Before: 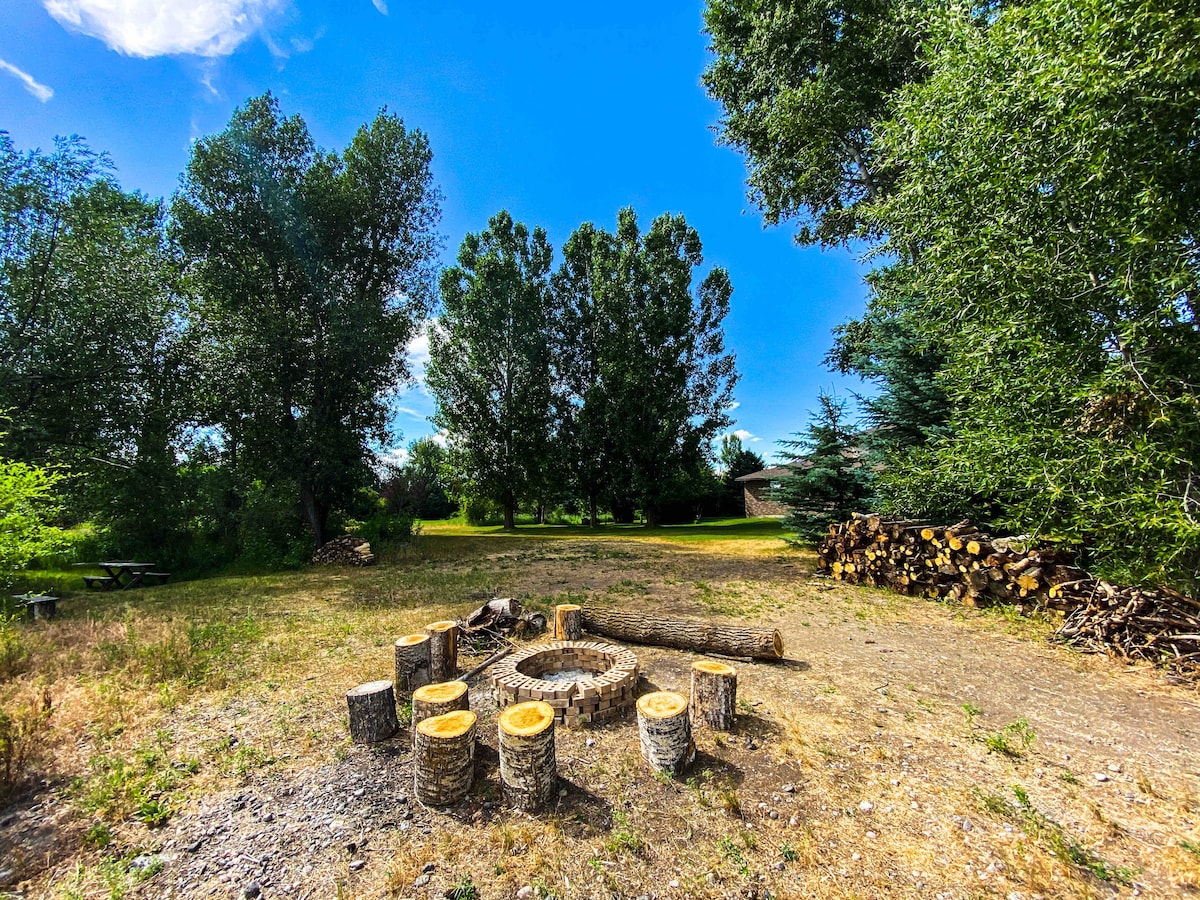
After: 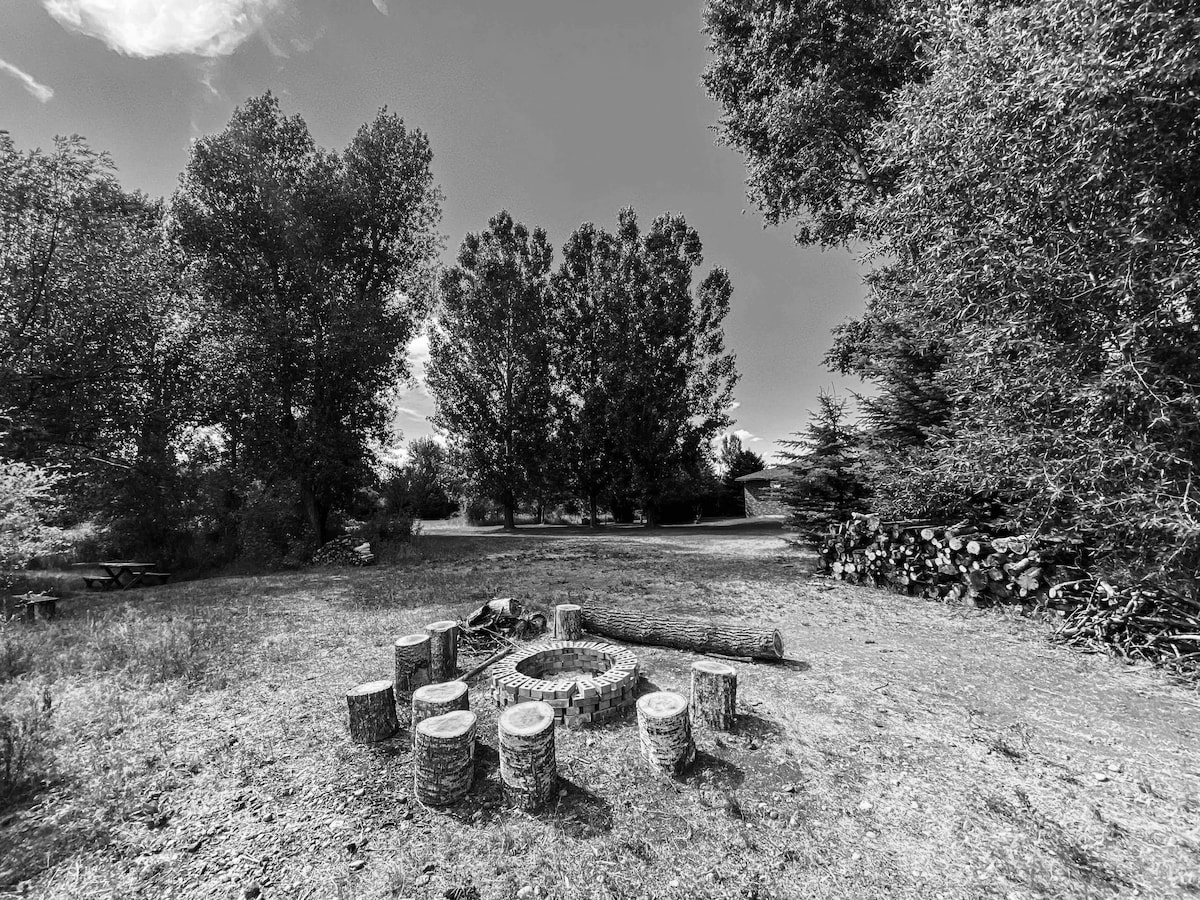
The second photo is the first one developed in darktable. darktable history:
monochrome: on, module defaults
contrast brightness saturation: saturation 0.5
